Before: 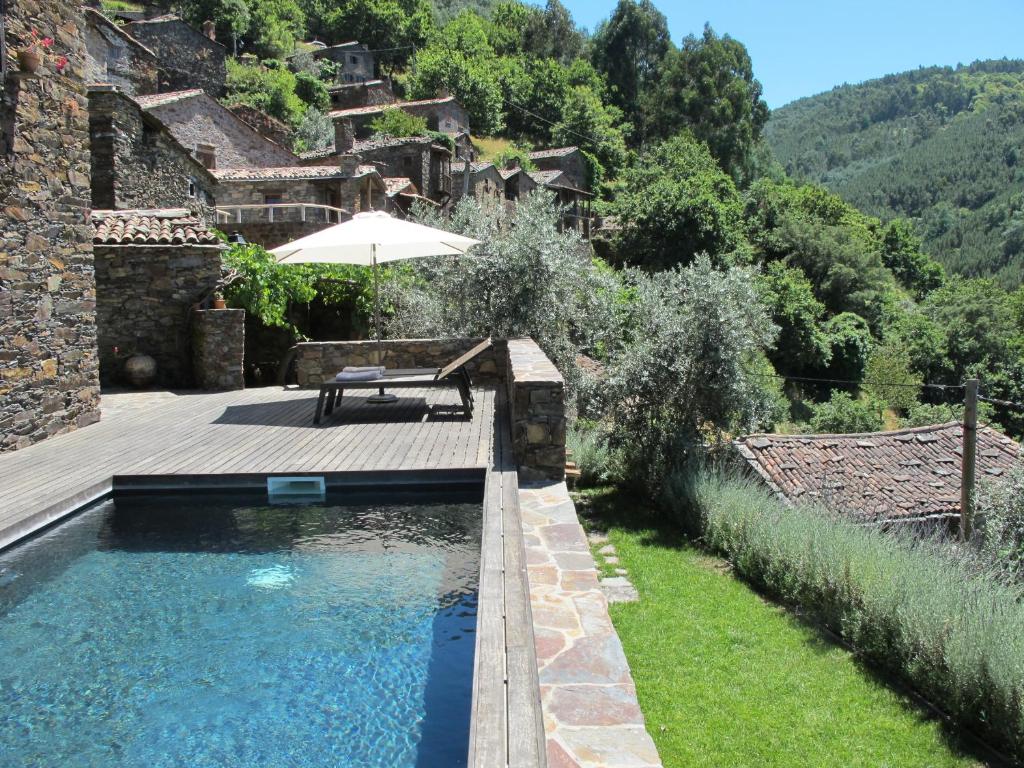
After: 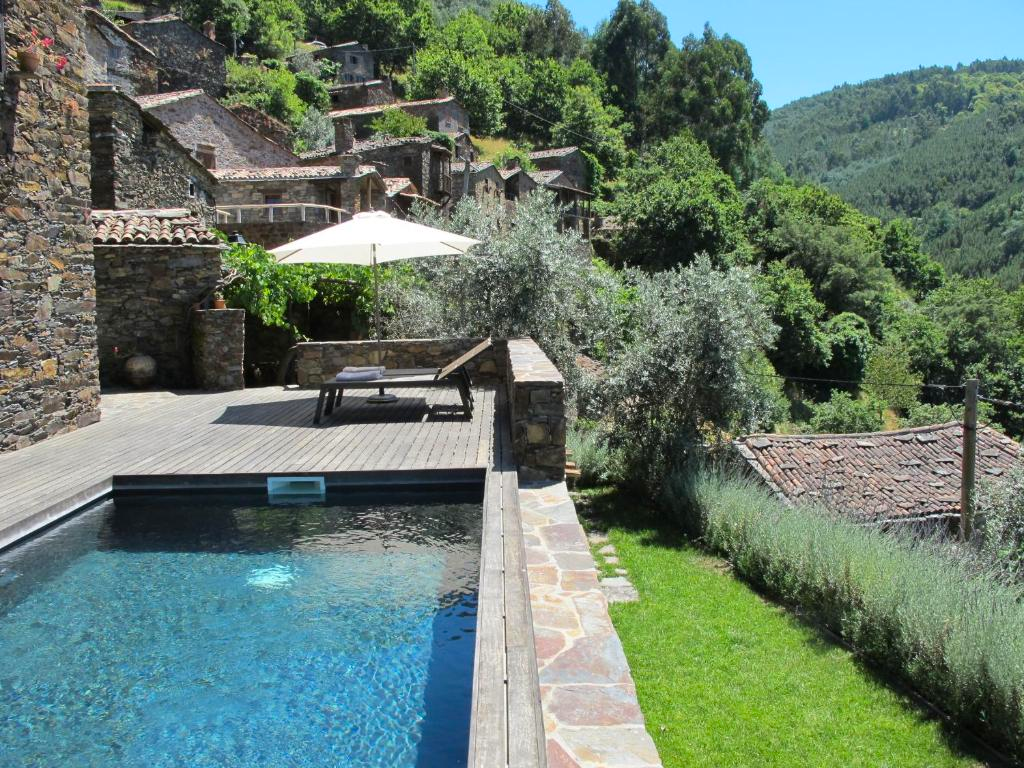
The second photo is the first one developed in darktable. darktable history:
color correction: highlights b* 0.01, saturation 1.14
